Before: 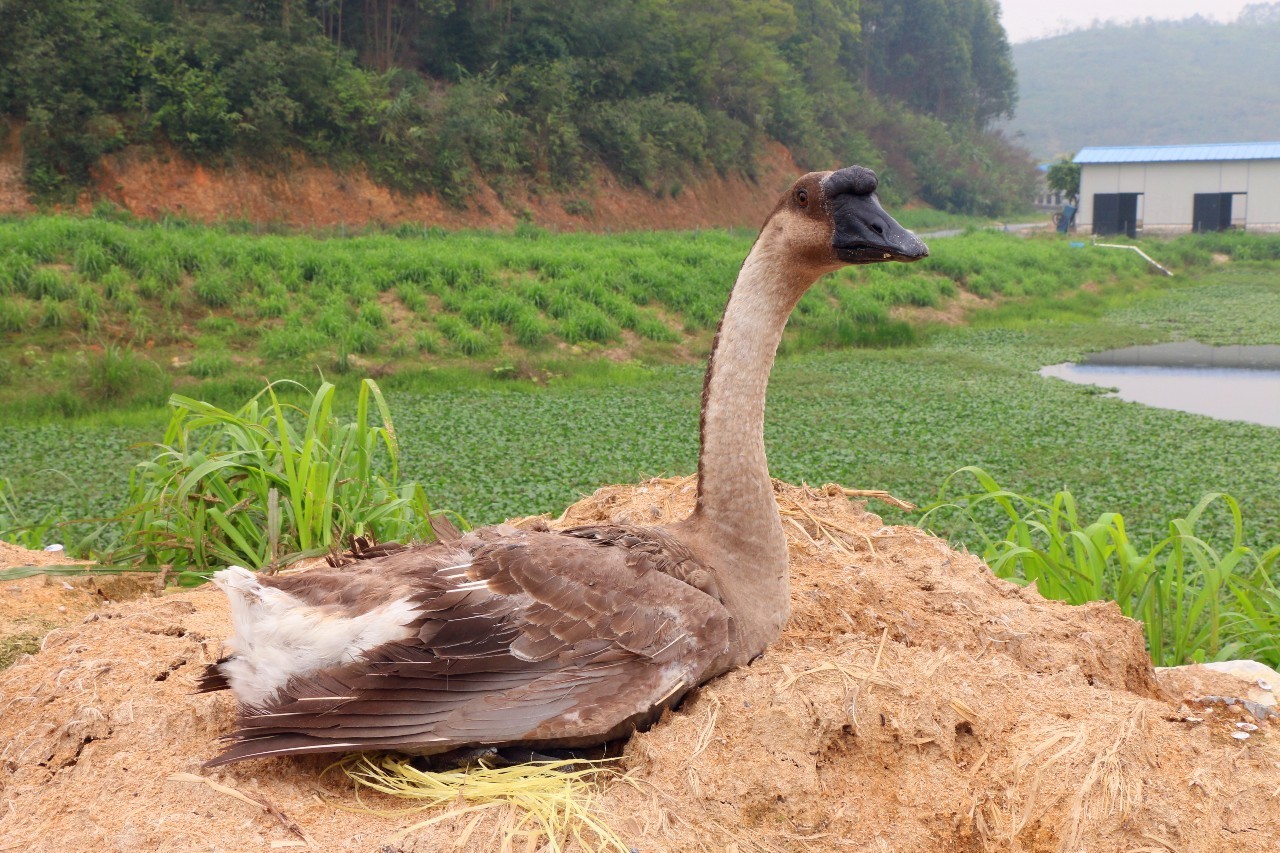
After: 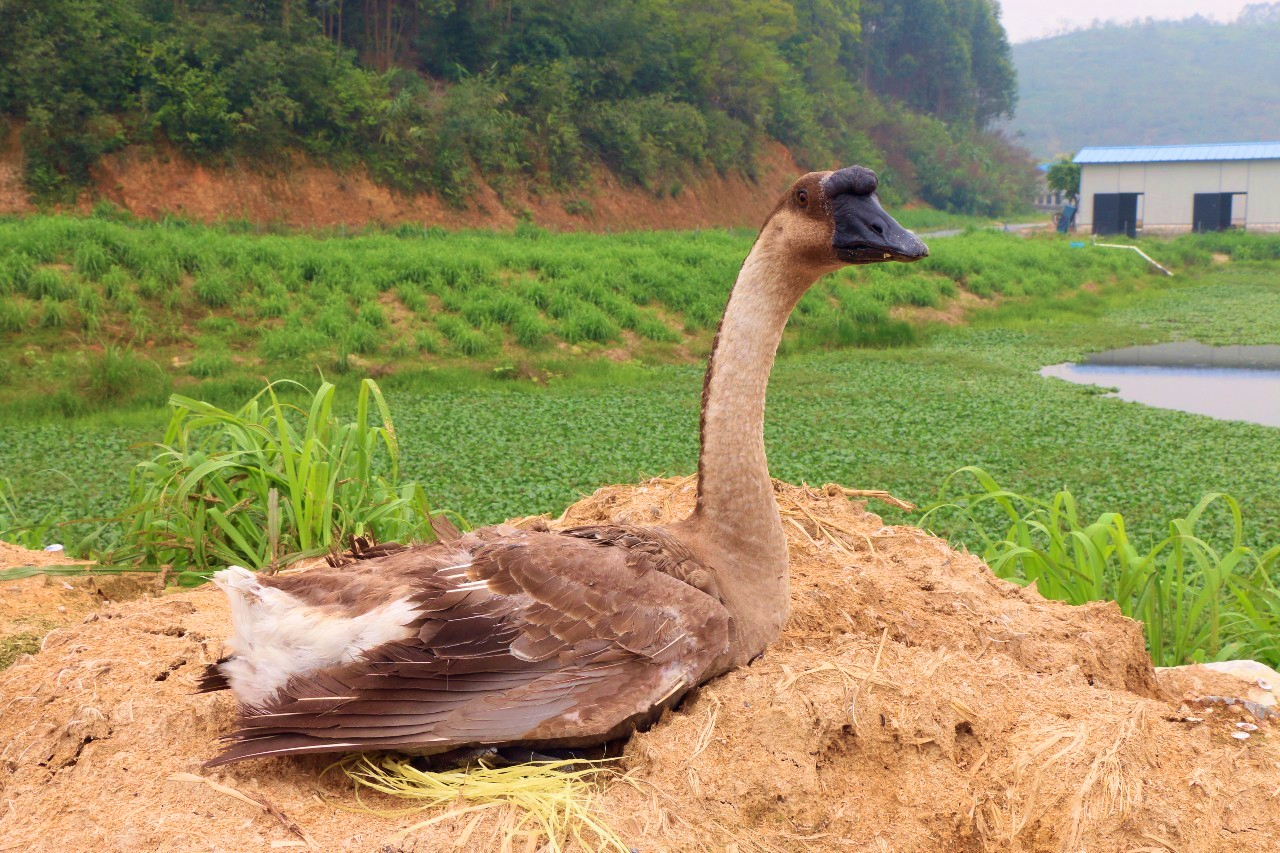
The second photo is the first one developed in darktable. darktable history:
velvia: strength 44.79%
exposure: compensate highlight preservation false
